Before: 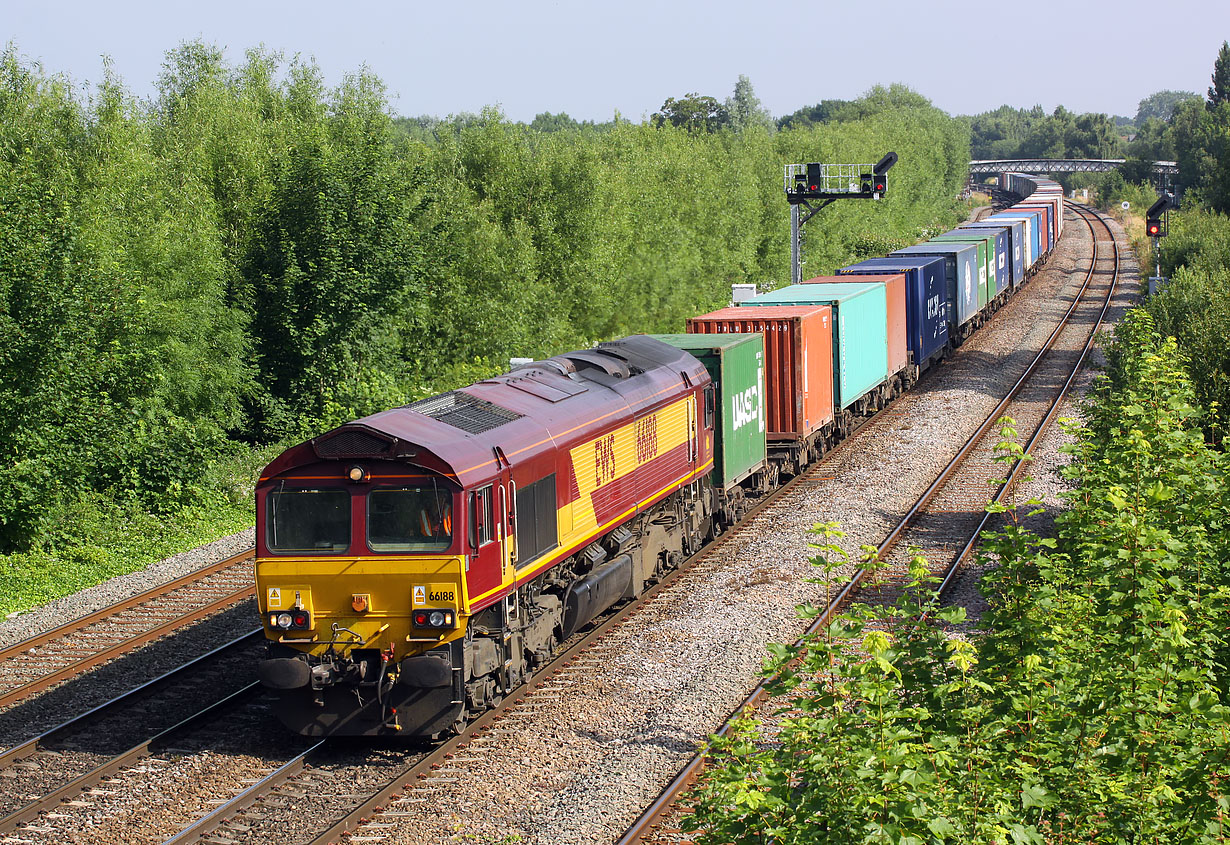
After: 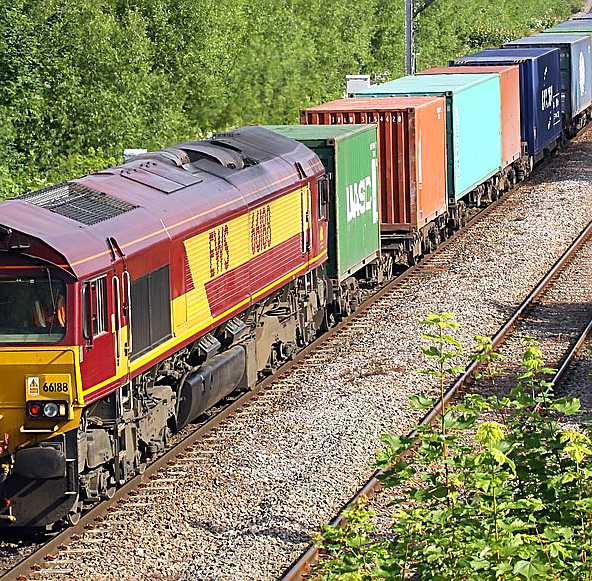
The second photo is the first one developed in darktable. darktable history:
shadows and highlights: radius 336.18, shadows 28.27, soften with gaussian
sharpen: on, module defaults
levels: black 0.089%, levels [0, 0.476, 0.951]
crop: left 31.408%, top 24.779%, right 20.446%, bottom 6.365%
